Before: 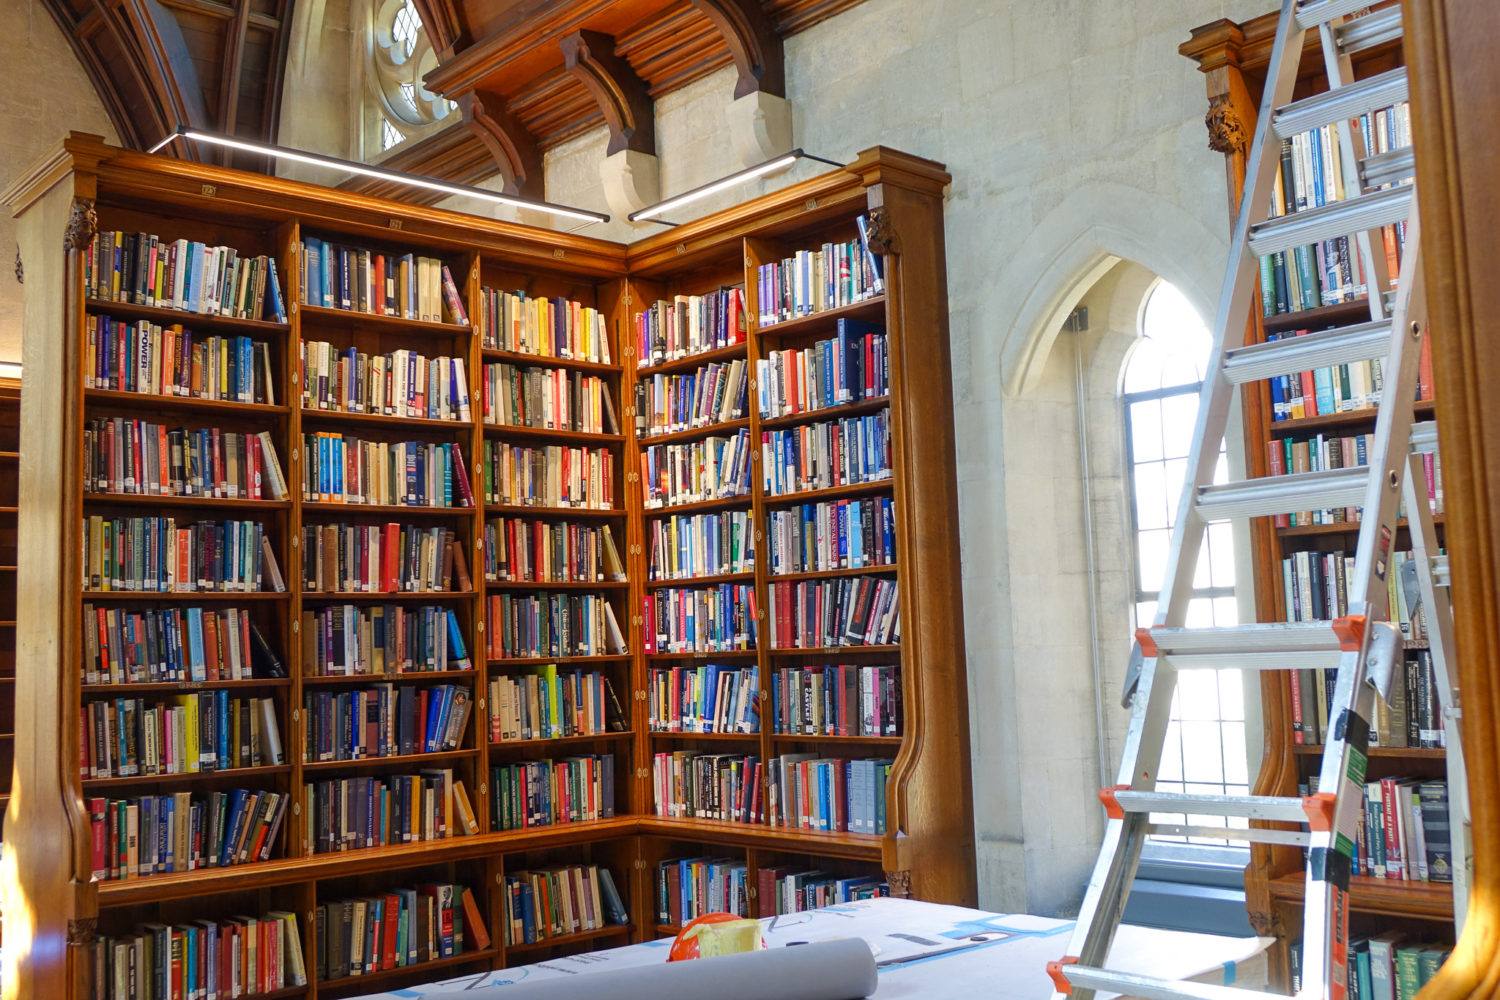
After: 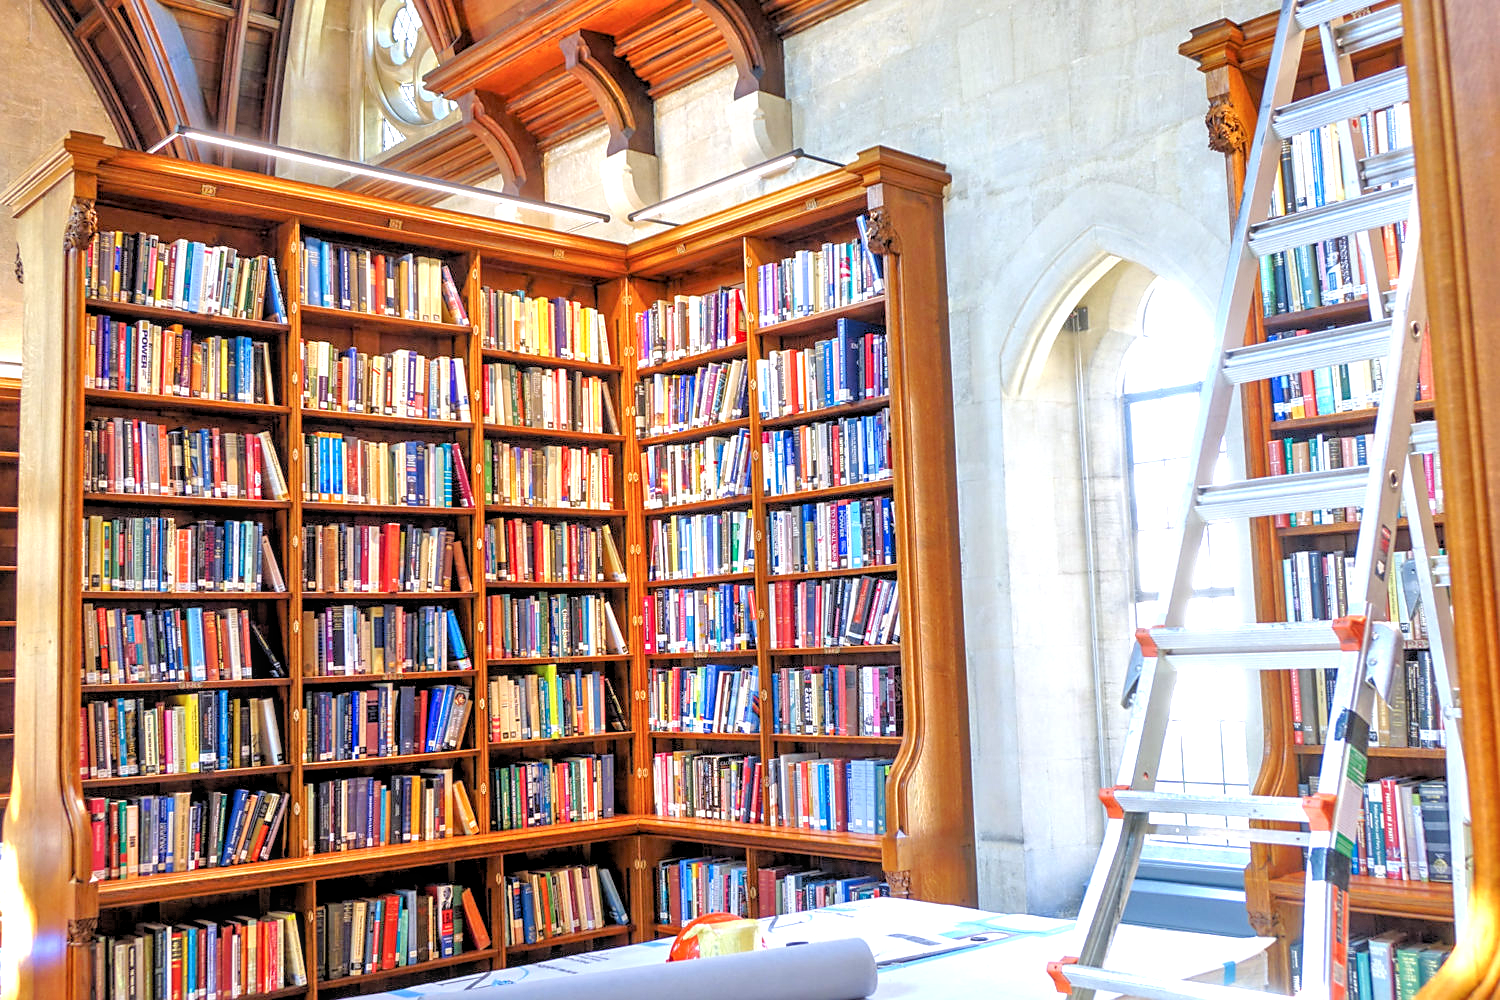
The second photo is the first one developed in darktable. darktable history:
sharpen: radius 1.864, amount 0.398, threshold 1.271
tone equalizer: -7 EV 0.15 EV, -6 EV 0.6 EV, -5 EV 1.15 EV, -4 EV 1.33 EV, -3 EV 1.15 EV, -2 EV 0.6 EV, -1 EV 0.15 EV, mask exposure compensation -0.5 EV
local contrast: on, module defaults
exposure: black level correction 0, exposure 0.5 EV, compensate exposure bias true, compensate highlight preservation false
rgb levels: levels [[0.01, 0.419, 0.839], [0, 0.5, 1], [0, 0.5, 1]]
color calibration: illuminant as shot in camera, x 0.358, y 0.373, temperature 4628.91 K
tone curve: curves: ch0 [(0, 0) (0.003, 0.003) (0.011, 0.011) (0.025, 0.025) (0.044, 0.044) (0.069, 0.068) (0.1, 0.099) (0.136, 0.134) (0.177, 0.175) (0.224, 0.222) (0.277, 0.274) (0.335, 0.331) (0.399, 0.395) (0.468, 0.463) (0.543, 0.554) (0.623, 0.632) (0.709, 0.716) (0.801, 0.805) (0.898, 0.9) (1, 1)], preserve colors none
